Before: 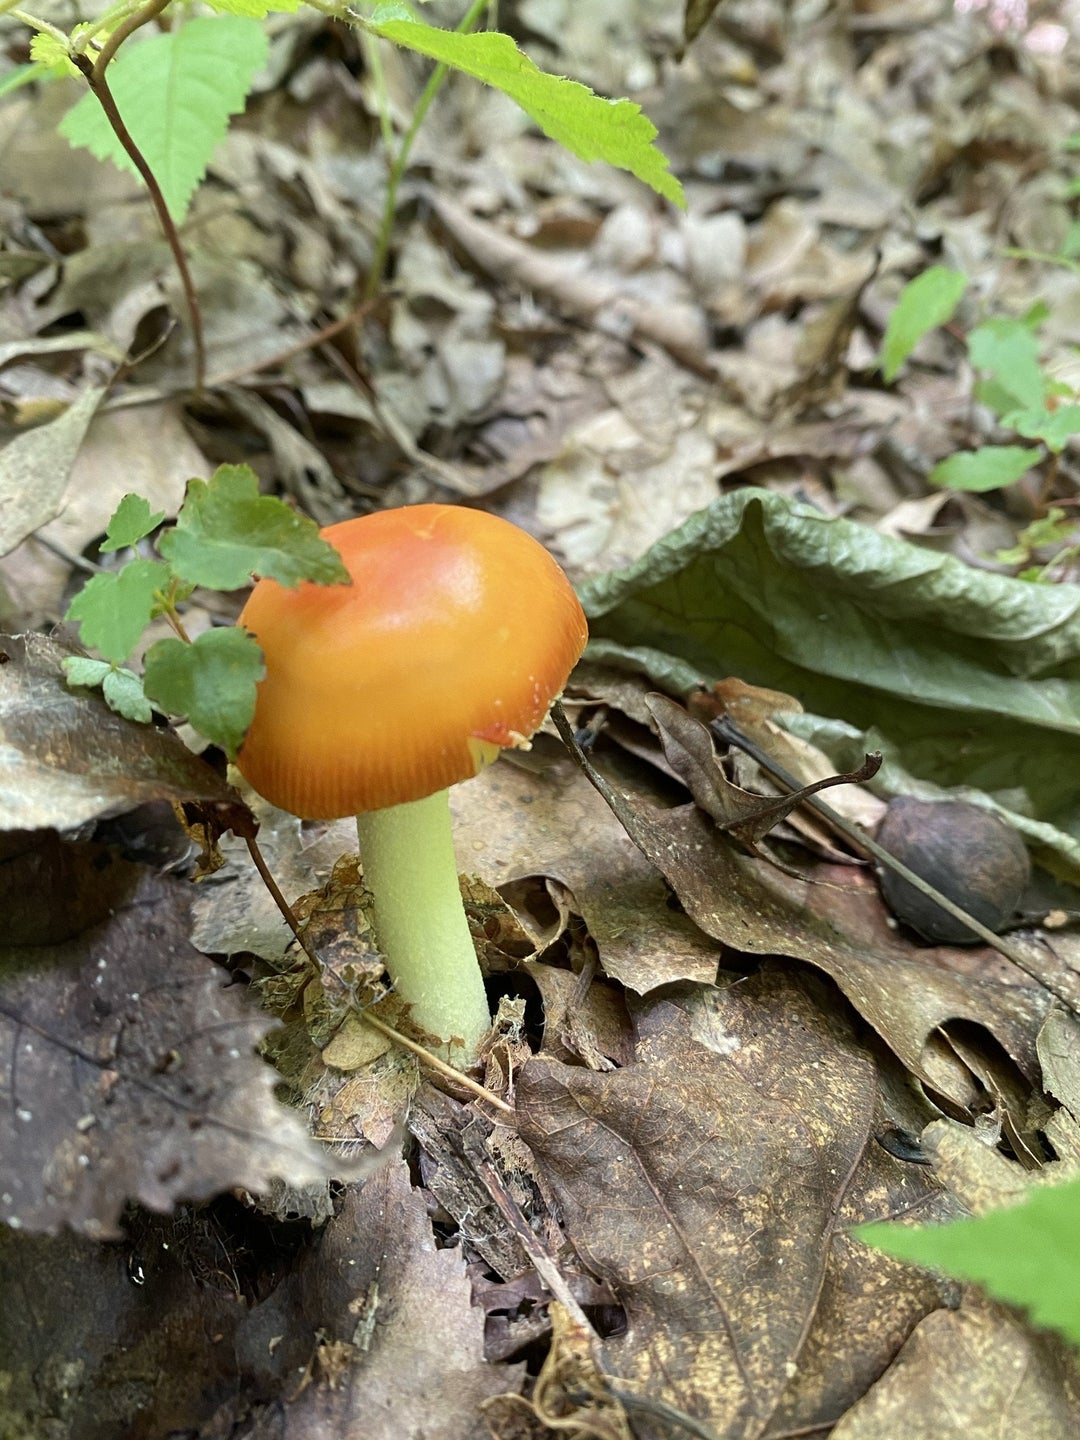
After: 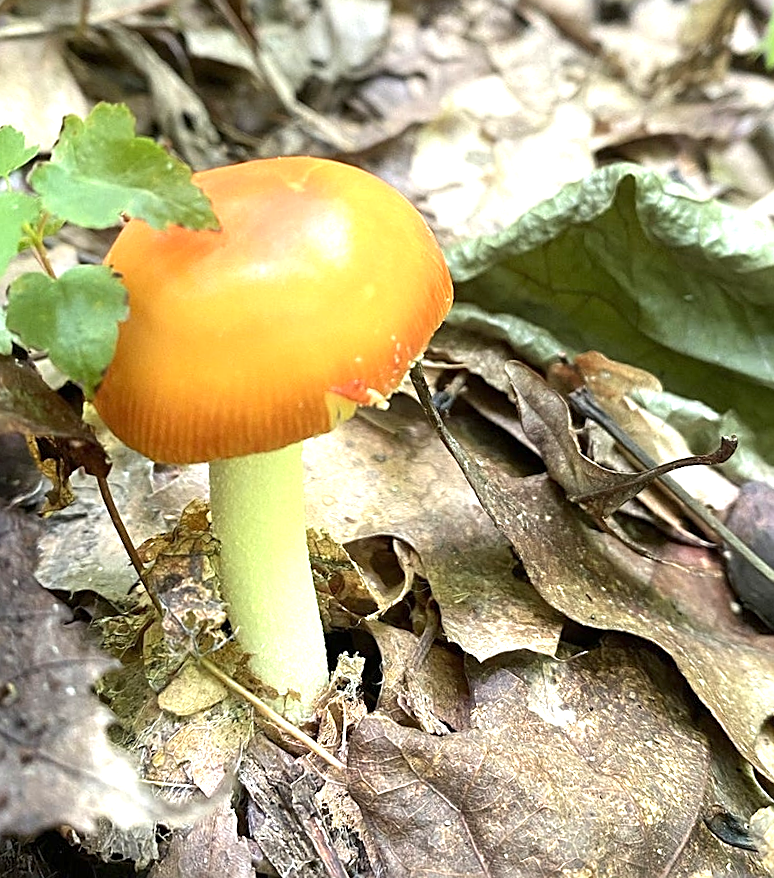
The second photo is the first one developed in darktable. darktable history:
exposure: exposure 0.948 EV, compensate highlight preservation false
crop and rotate: angle -4.07°, left 9.742%, top 21.24%, right 11.928%, bottom 12.138%
sharpen: on, module defaults
color zones: mix -121.69%
